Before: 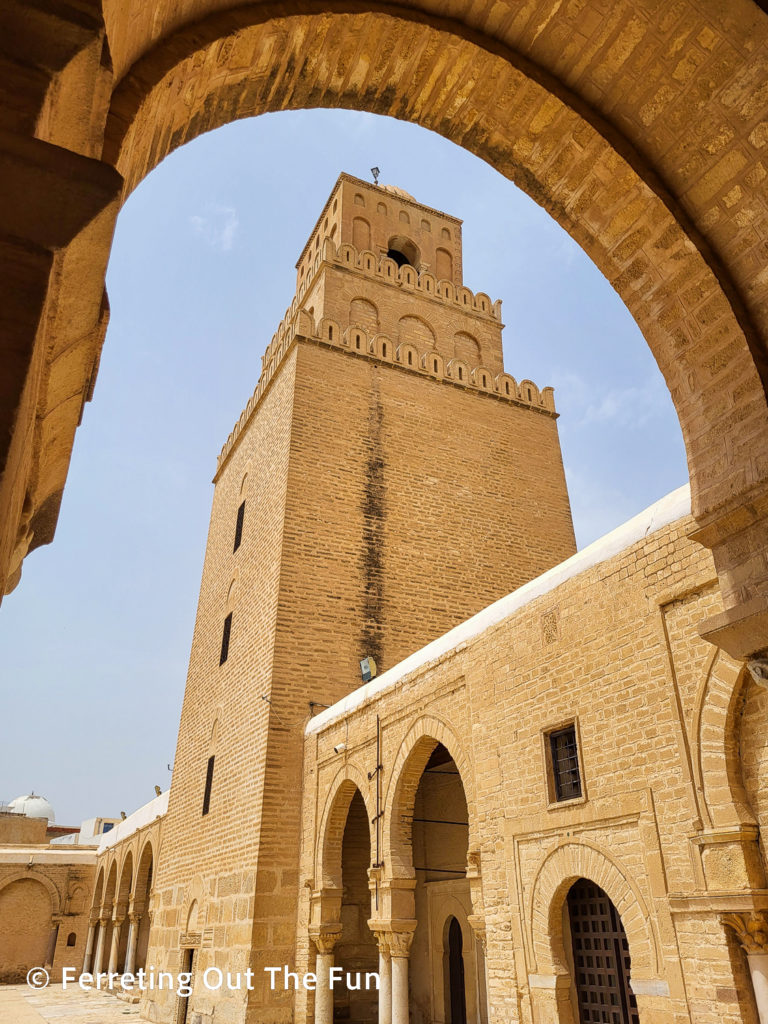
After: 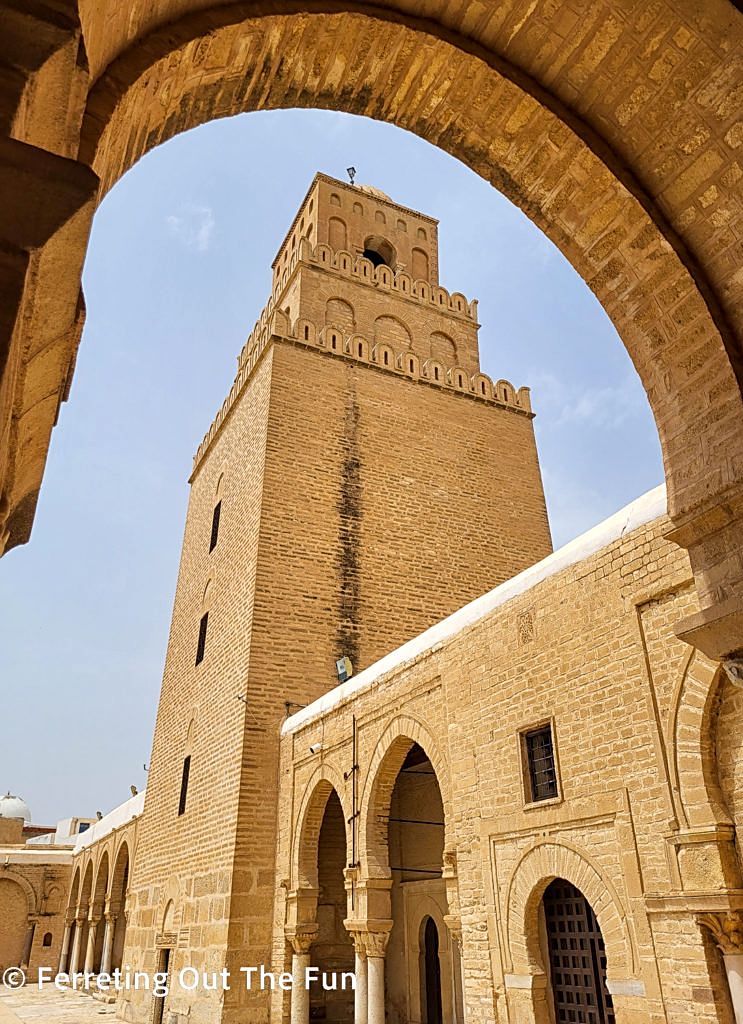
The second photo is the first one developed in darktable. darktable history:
sharpen: on, module defaults
local contrast: highlights 100%, shadows 100%, detail 120%, midtone range 0.2
crop and rotate: left 3.238%
